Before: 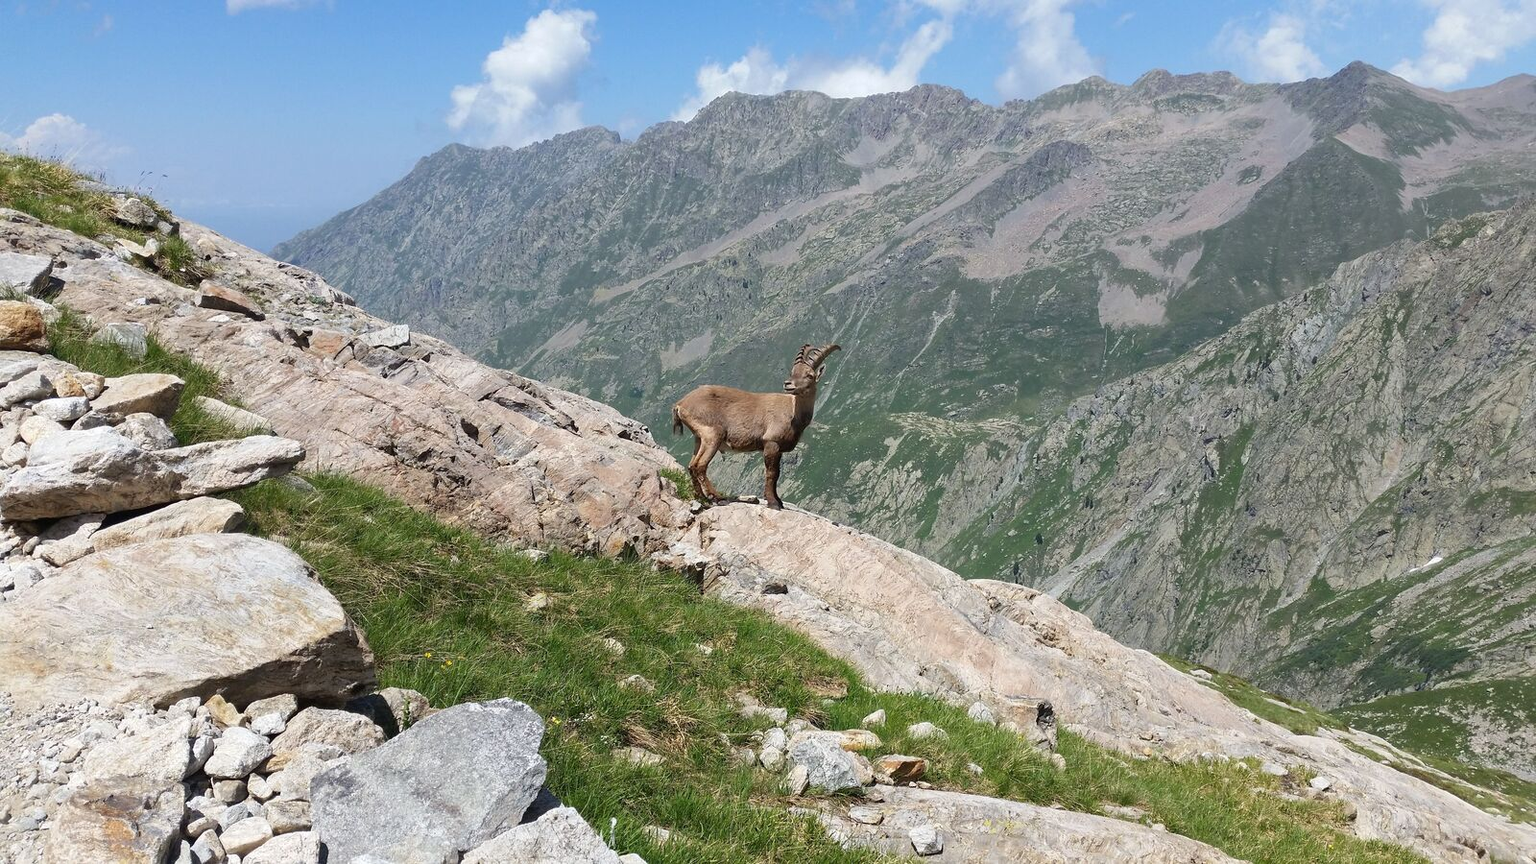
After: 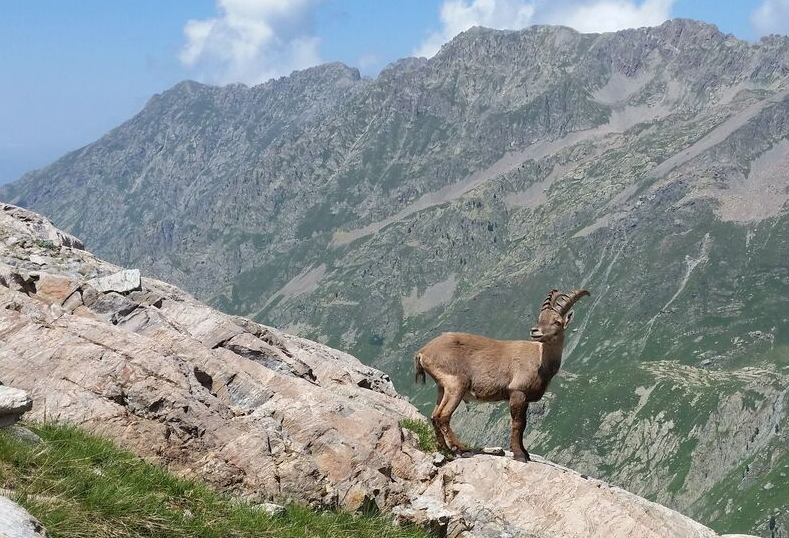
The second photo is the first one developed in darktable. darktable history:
crop: left 17.88%, top 7.723%, right 32.762%, bottom 32.472%
